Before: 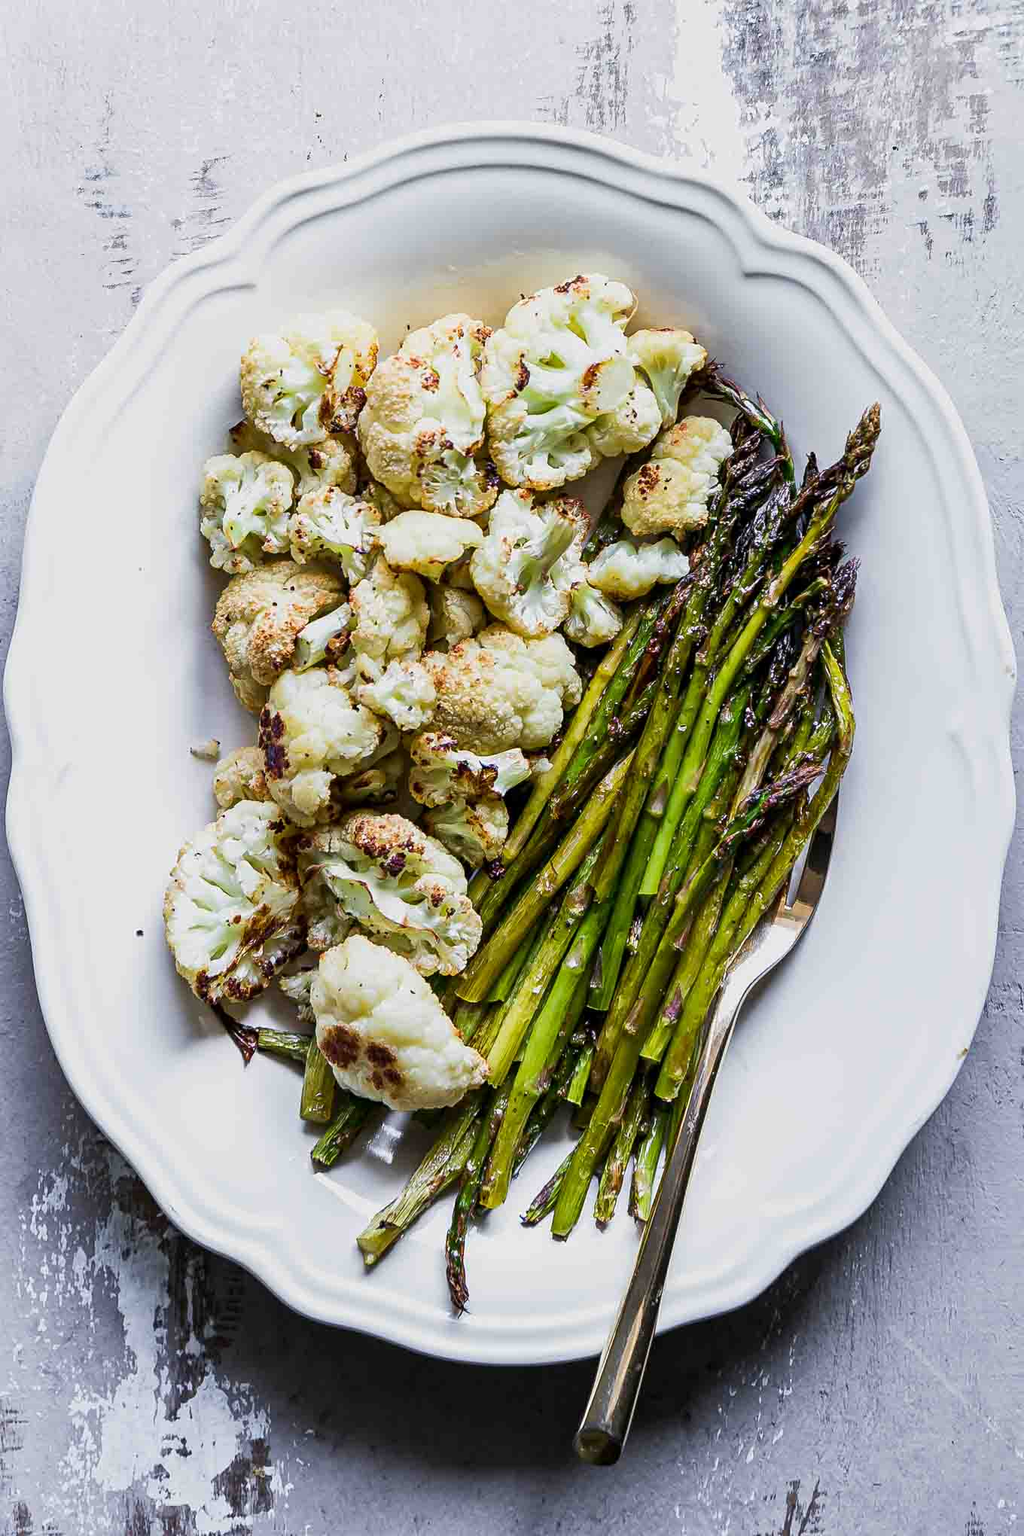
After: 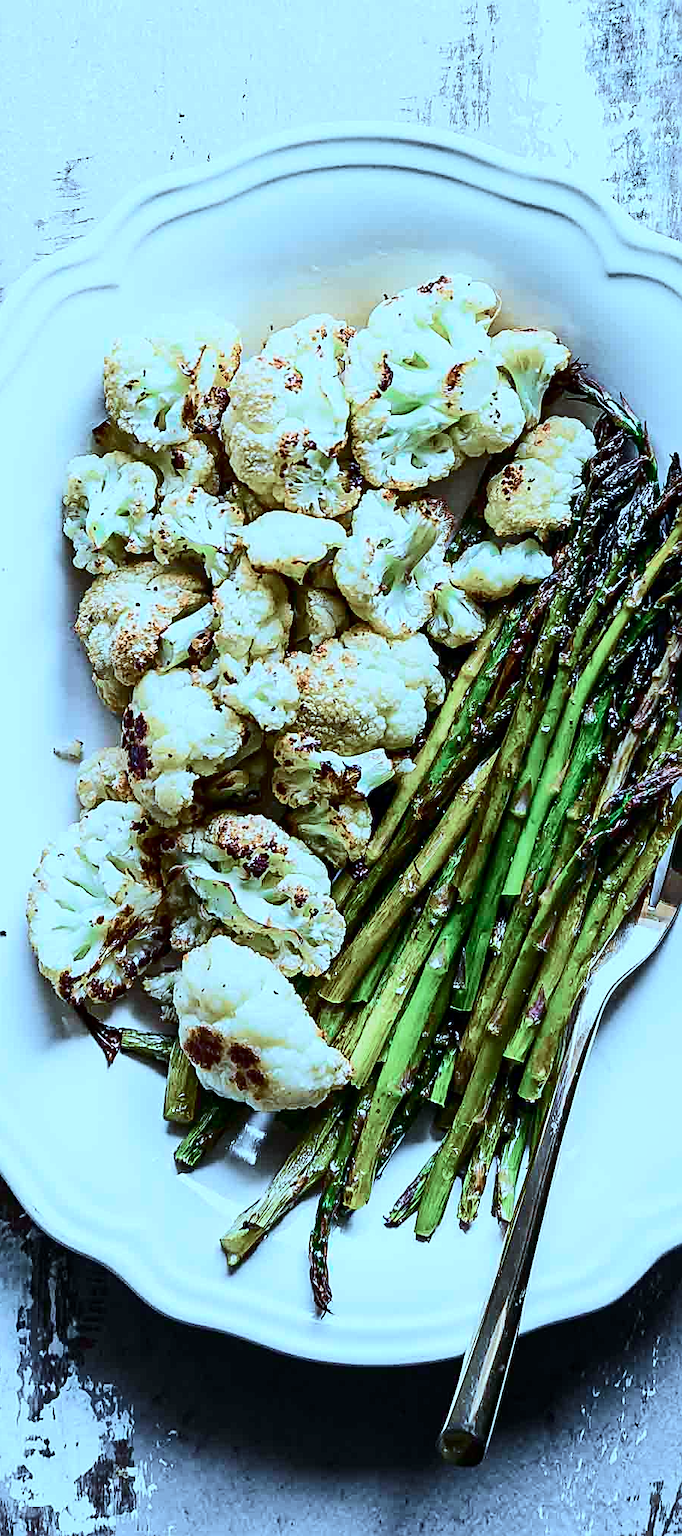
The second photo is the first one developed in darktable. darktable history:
sharpen: on, module defaults
tone curve: curves: ch0 [(0, 0) (0.126, 0.061) (0.338, 0.285) (0.494, 0.518) (0.703, 0.762) (1, 1)]; ch1 [(0, 0) (0.389, 0.313) (0.457, 0.442) (0.5, 0.501) (0.55, 0.578) (1, 1)]; ch2 [(0, 0) (0.44, 0.424) (0.501, 0.499) (0.557, 0.564) (0.613, 0.67) (0.707, 0.746) (1, 1)], color space Lab, independent channels, preserve colors none
crop and rotate: left 13.409%, right 19.924%
contrast brightness saturation: contrast 0.1, brightness 0.02, saturation 0.02
color correction: highlights a* -12.64, highlights b* -18.1, saturation 0.7
color calibration: illuminant F (fluorescent), F source F9 (Cool White Deluxe 4150 K) – high CRI, x 0.374, y 0.373, temperature 4158.34 K
